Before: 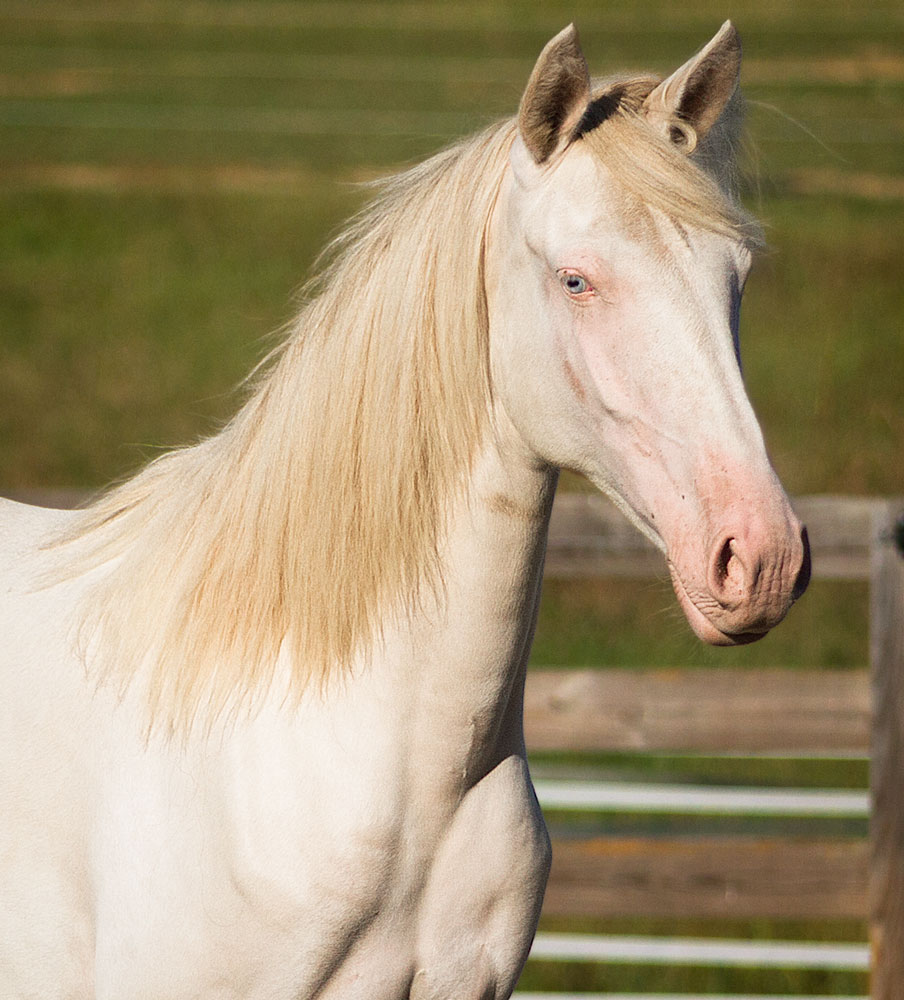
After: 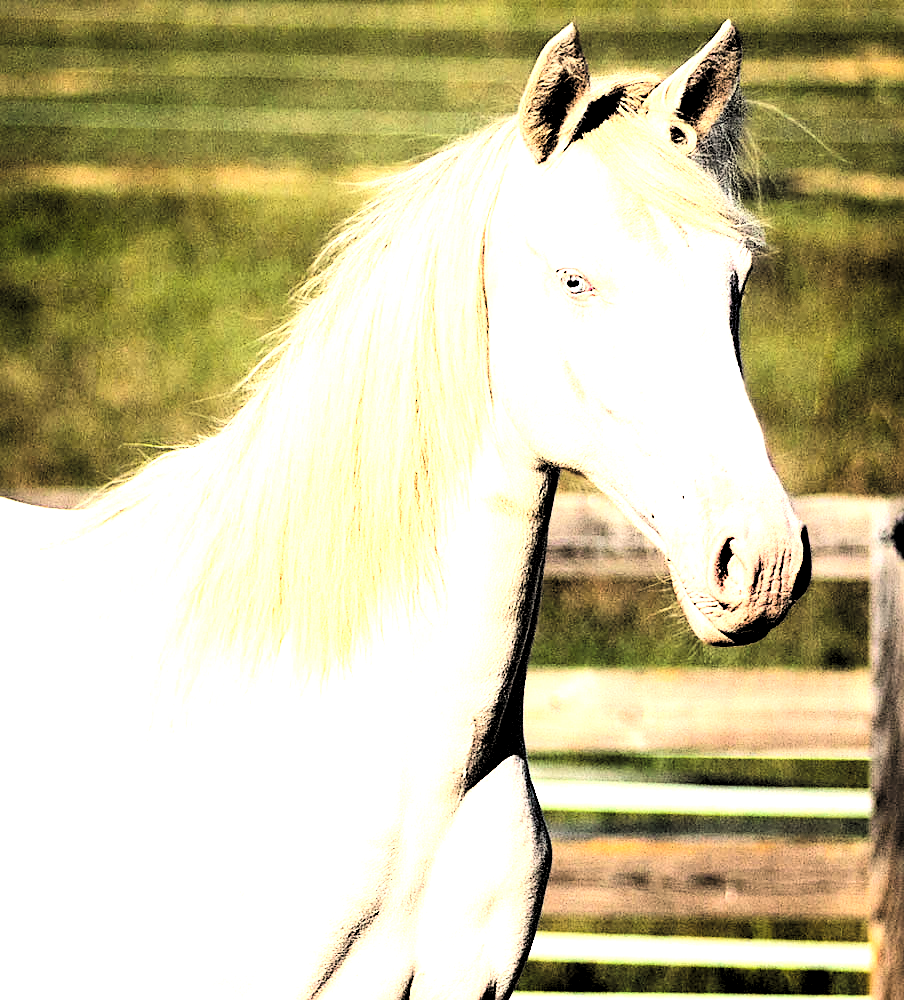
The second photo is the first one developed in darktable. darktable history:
levels: levels [0.182, 0.542, 0.902]
tone equalizer: -8 EV -0.417 EV, -7 EV -0.389 EV, -6 EV -0.333 EV, -5 EV -0.222 EV, -3 EV 0.222 EV, -2 EV 0.333 EV, -1 EV 0.389 EV, +0 EV 0.417 EV, edges refinement/feathering 500, mask exposure compensation -1.57 EV, preserve details no
tone curve: curves: ch0 [(0, 0) (0.16, 0.055) (0.506, 0.762) (1, 1.024)], color space Lab, linked channels, preserve colors none
sharpen: on, module defaults
rgb levels: levels [[0.01, 0.419, 0.839], [0, 0.5, 1], [0, 0.5, 1]]
